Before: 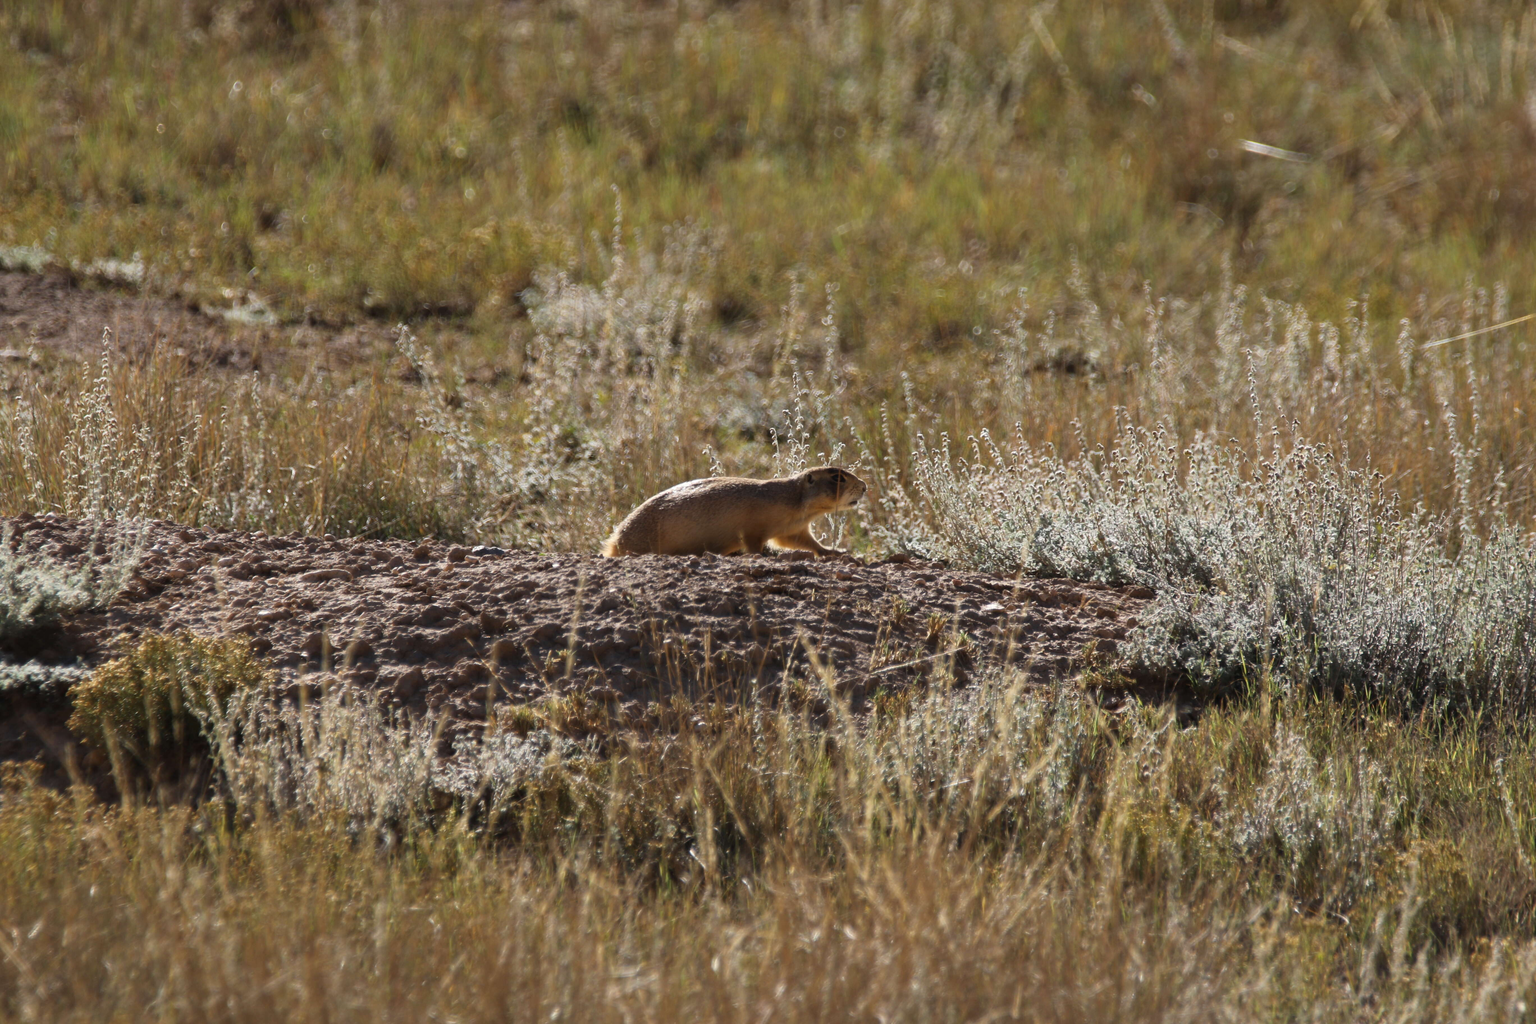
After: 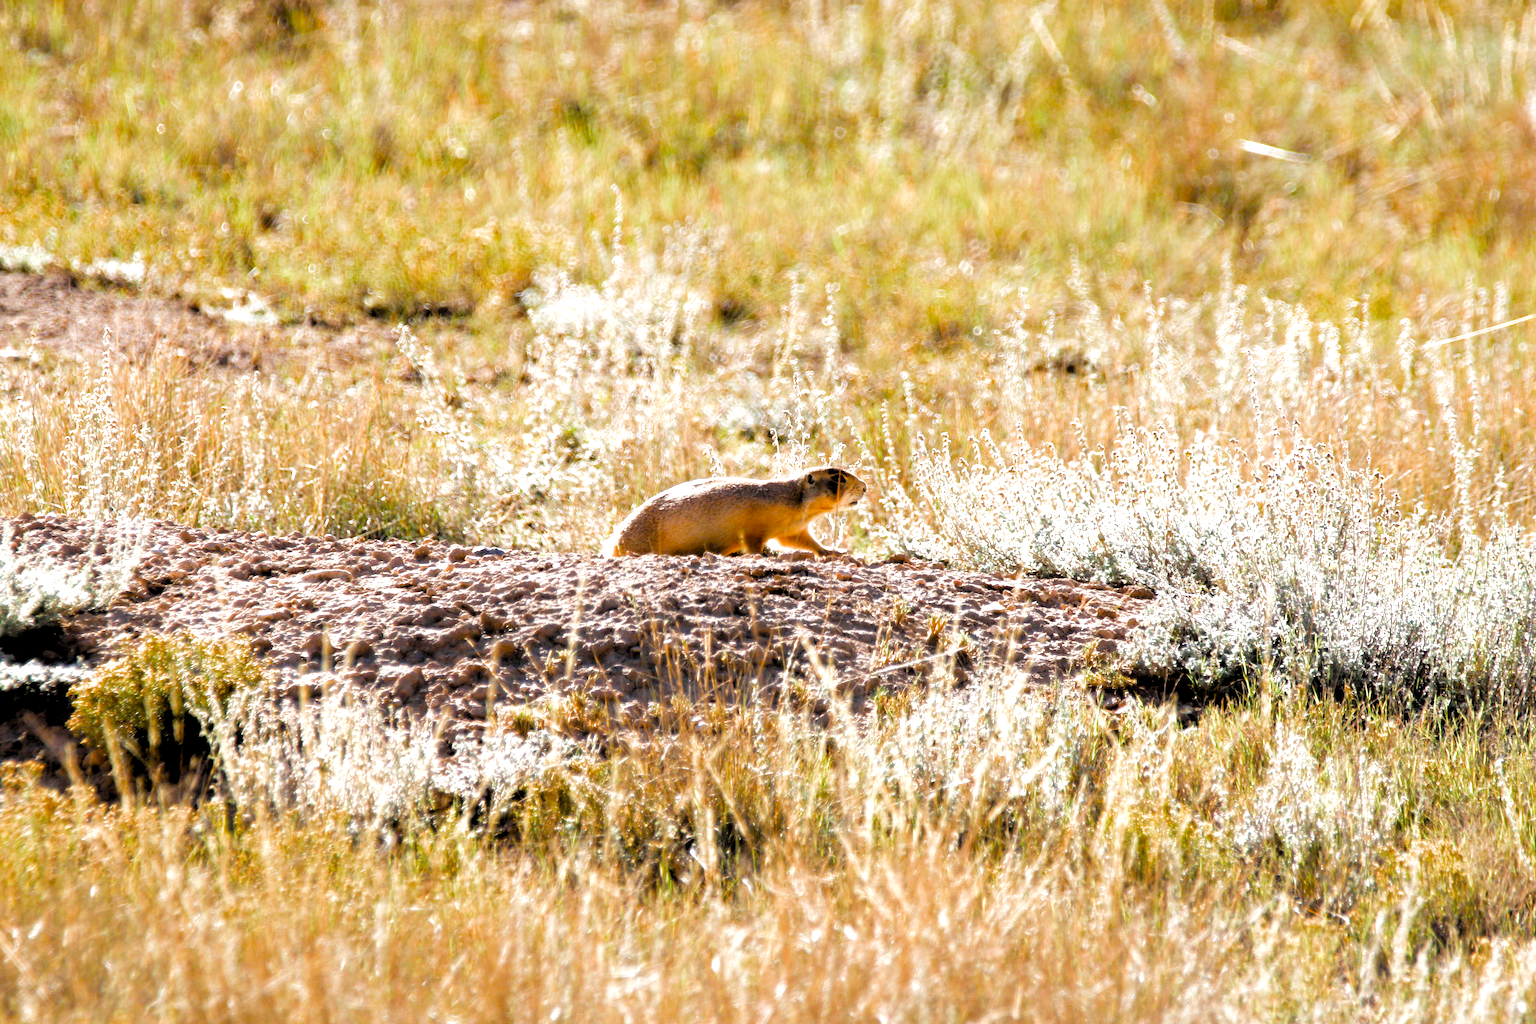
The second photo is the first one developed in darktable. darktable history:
levels: levels [0.055, 0.477, 0.9]
exposure: black level correction 0.005, exposure 2.084 EV, compensate highlight preservation false
filmic rgb: black relative exposure -4.4 EV, white relative exposure 5 EV, threshold 3 EV, hardness 2.23, latitude 40.06%, contrast 1.15, highlights saturation mix 10%, shadows ↔ highlights balance 1.04%, preserve chrominance RGB euclidean norm (legacy), color science v4 (2020), enable highlight reconstruction true
